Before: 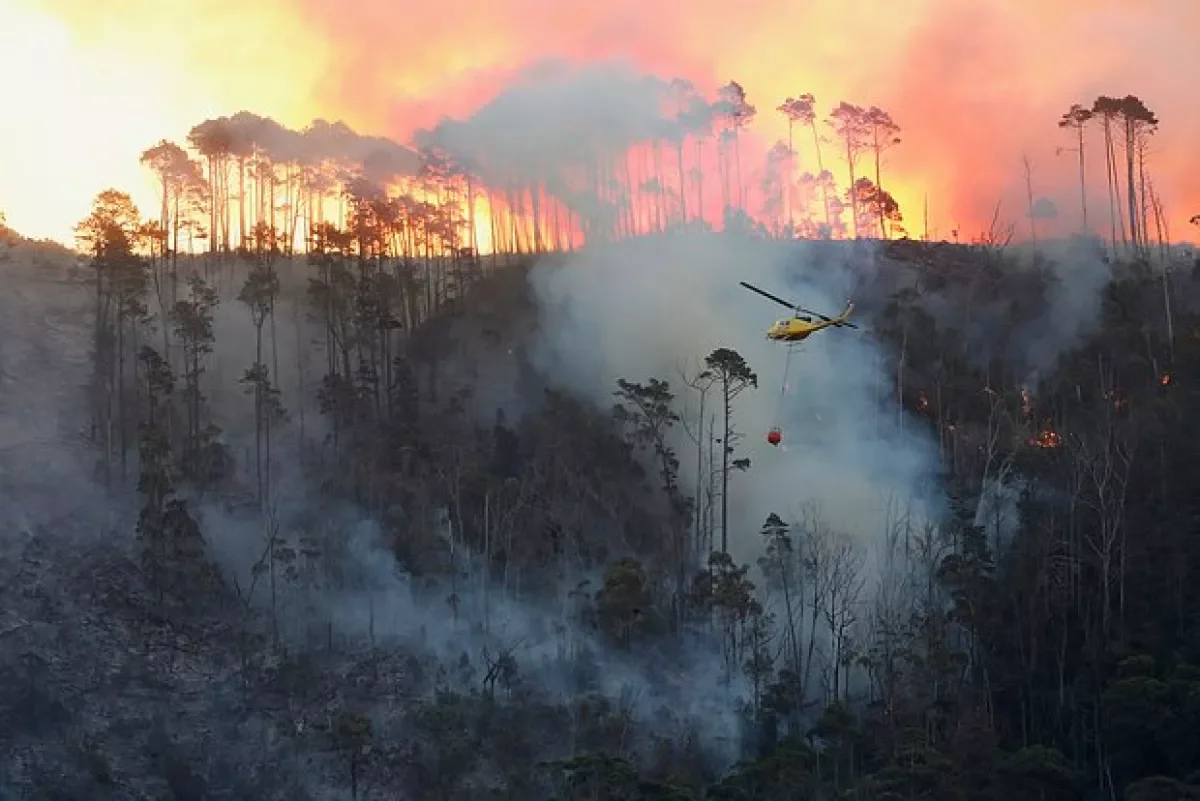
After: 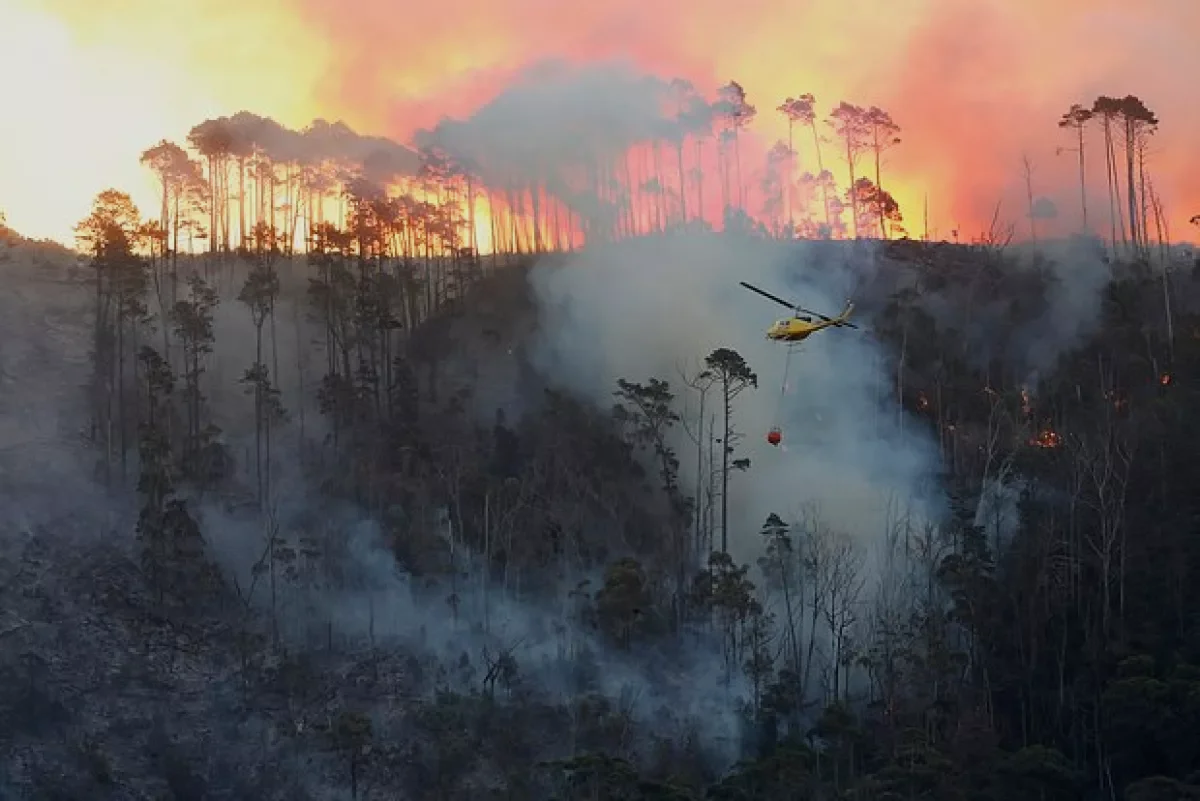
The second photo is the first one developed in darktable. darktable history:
exposure: exposure -0.304 EV, compensate highlight preservation false
